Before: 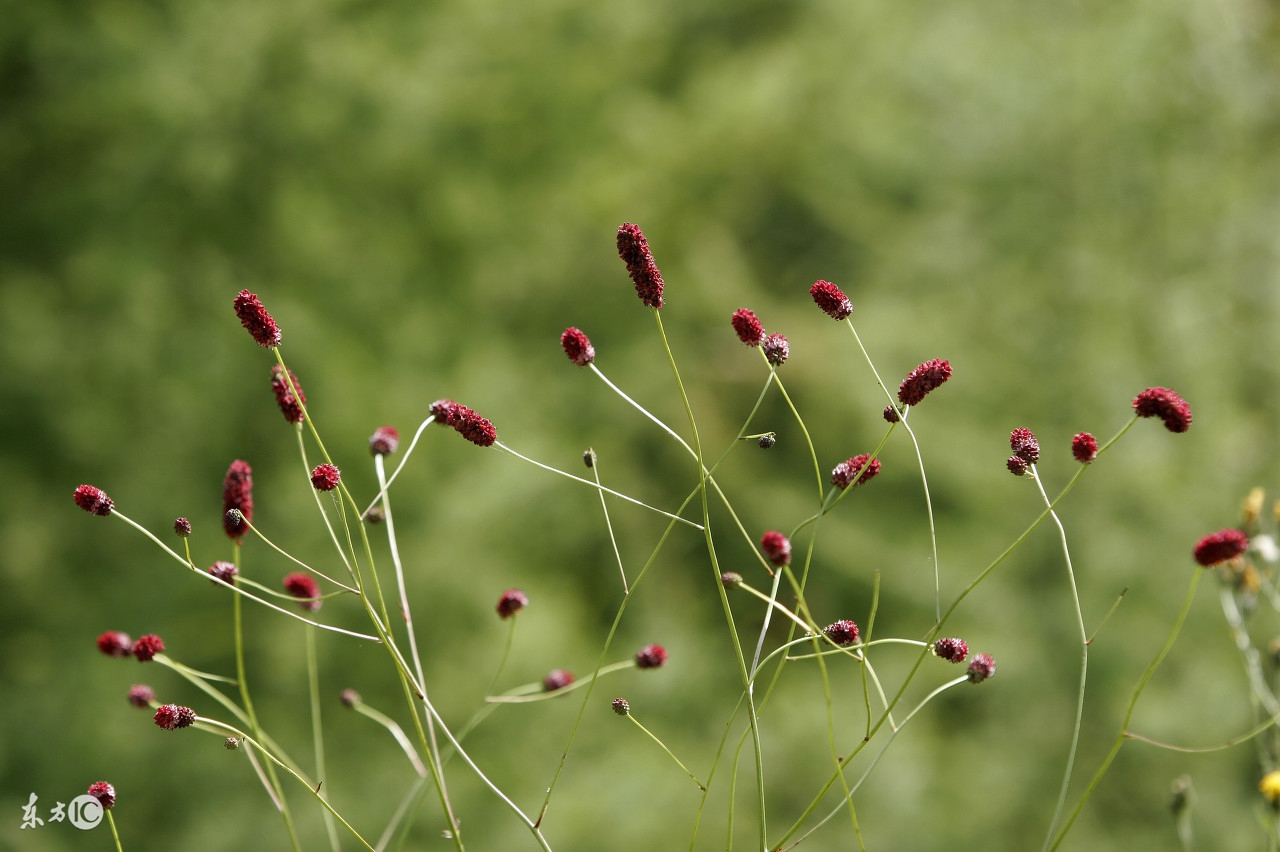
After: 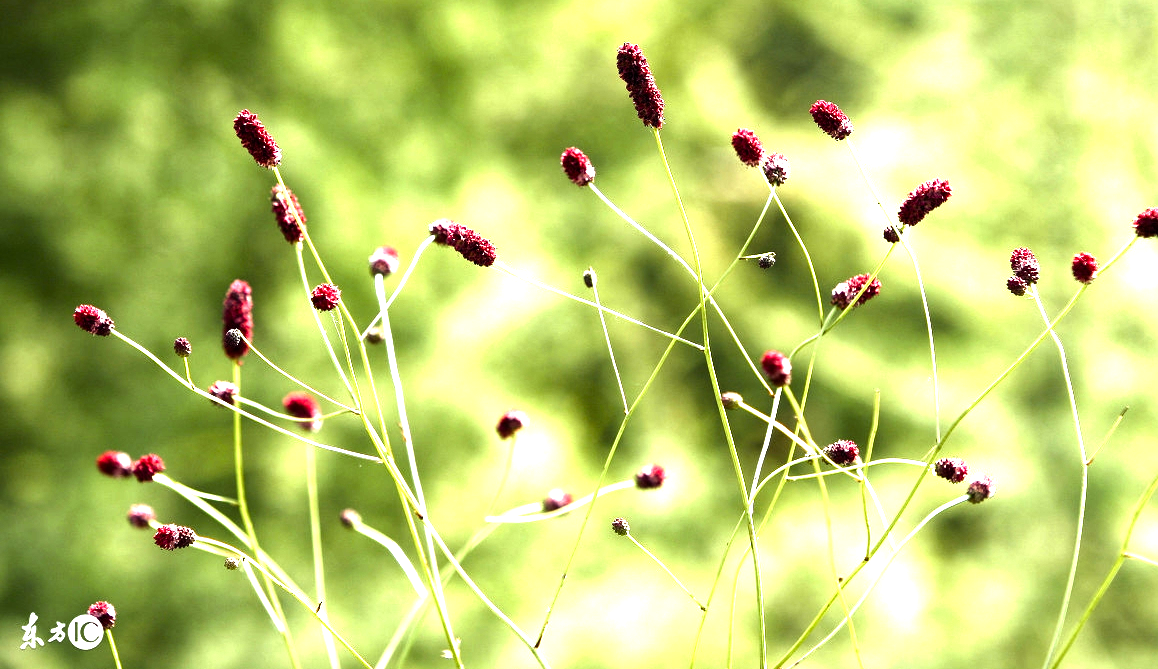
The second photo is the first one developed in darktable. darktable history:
color balance rgb: shadows lift › luminance -21.549%, shadows lift › chroma 9.088%, shadows lift › hue 284.94°, power › luminance -14.886%, perceptual saturation grading › global saturation 20%, perceptual saturation grading › highlights -49.812%, perceptual saturation grading › shadows 24.29%, perceptual brilliance grading › highlights 46.857%, perceptual brilliance grading › mid-tones 21.156%, perceptual brilliance grading › shadows -5.757%, global vibrance 9.273%
crop: top 21.132%, right 9.471%, bottom 0.26%
exposure: black level correction 0, exposure 1 EV, compensate highlight preservation false
